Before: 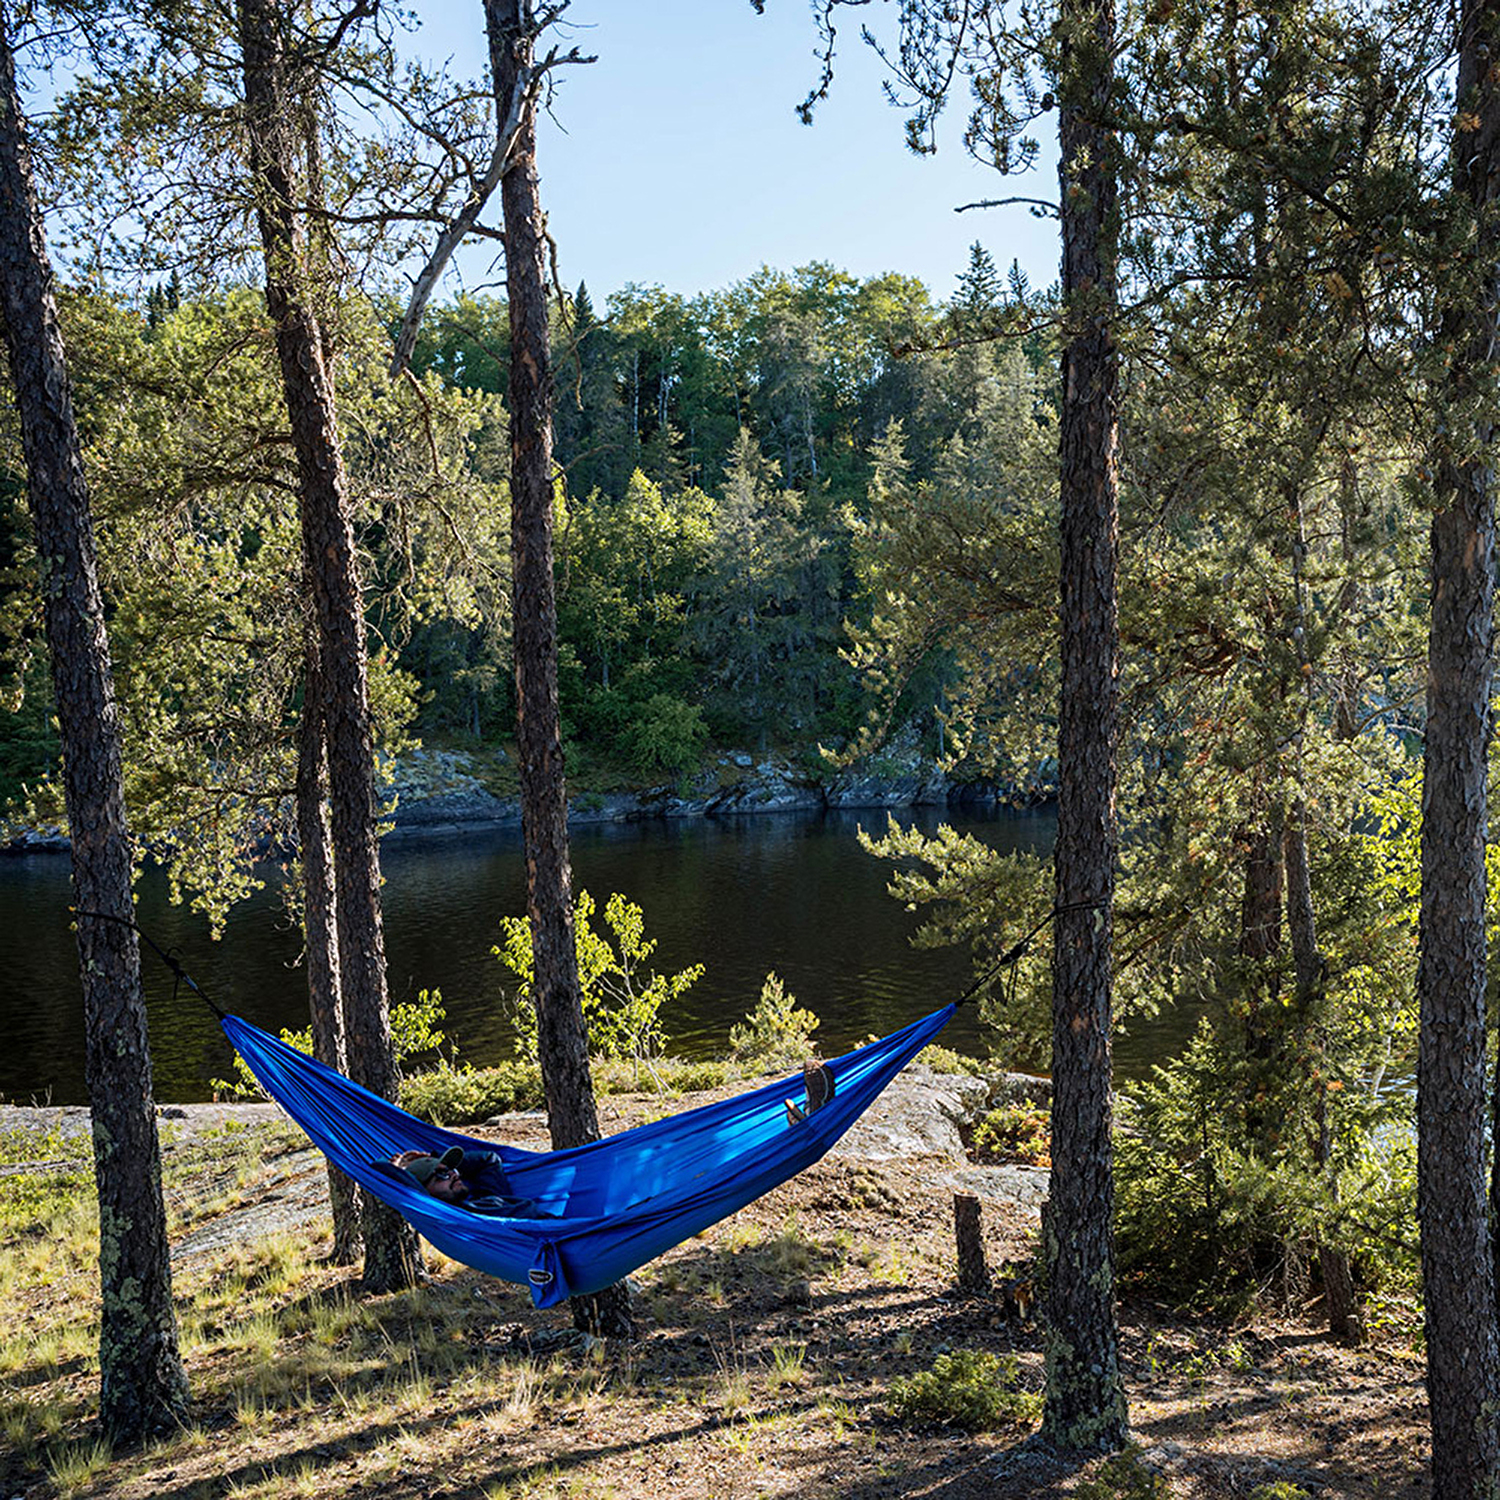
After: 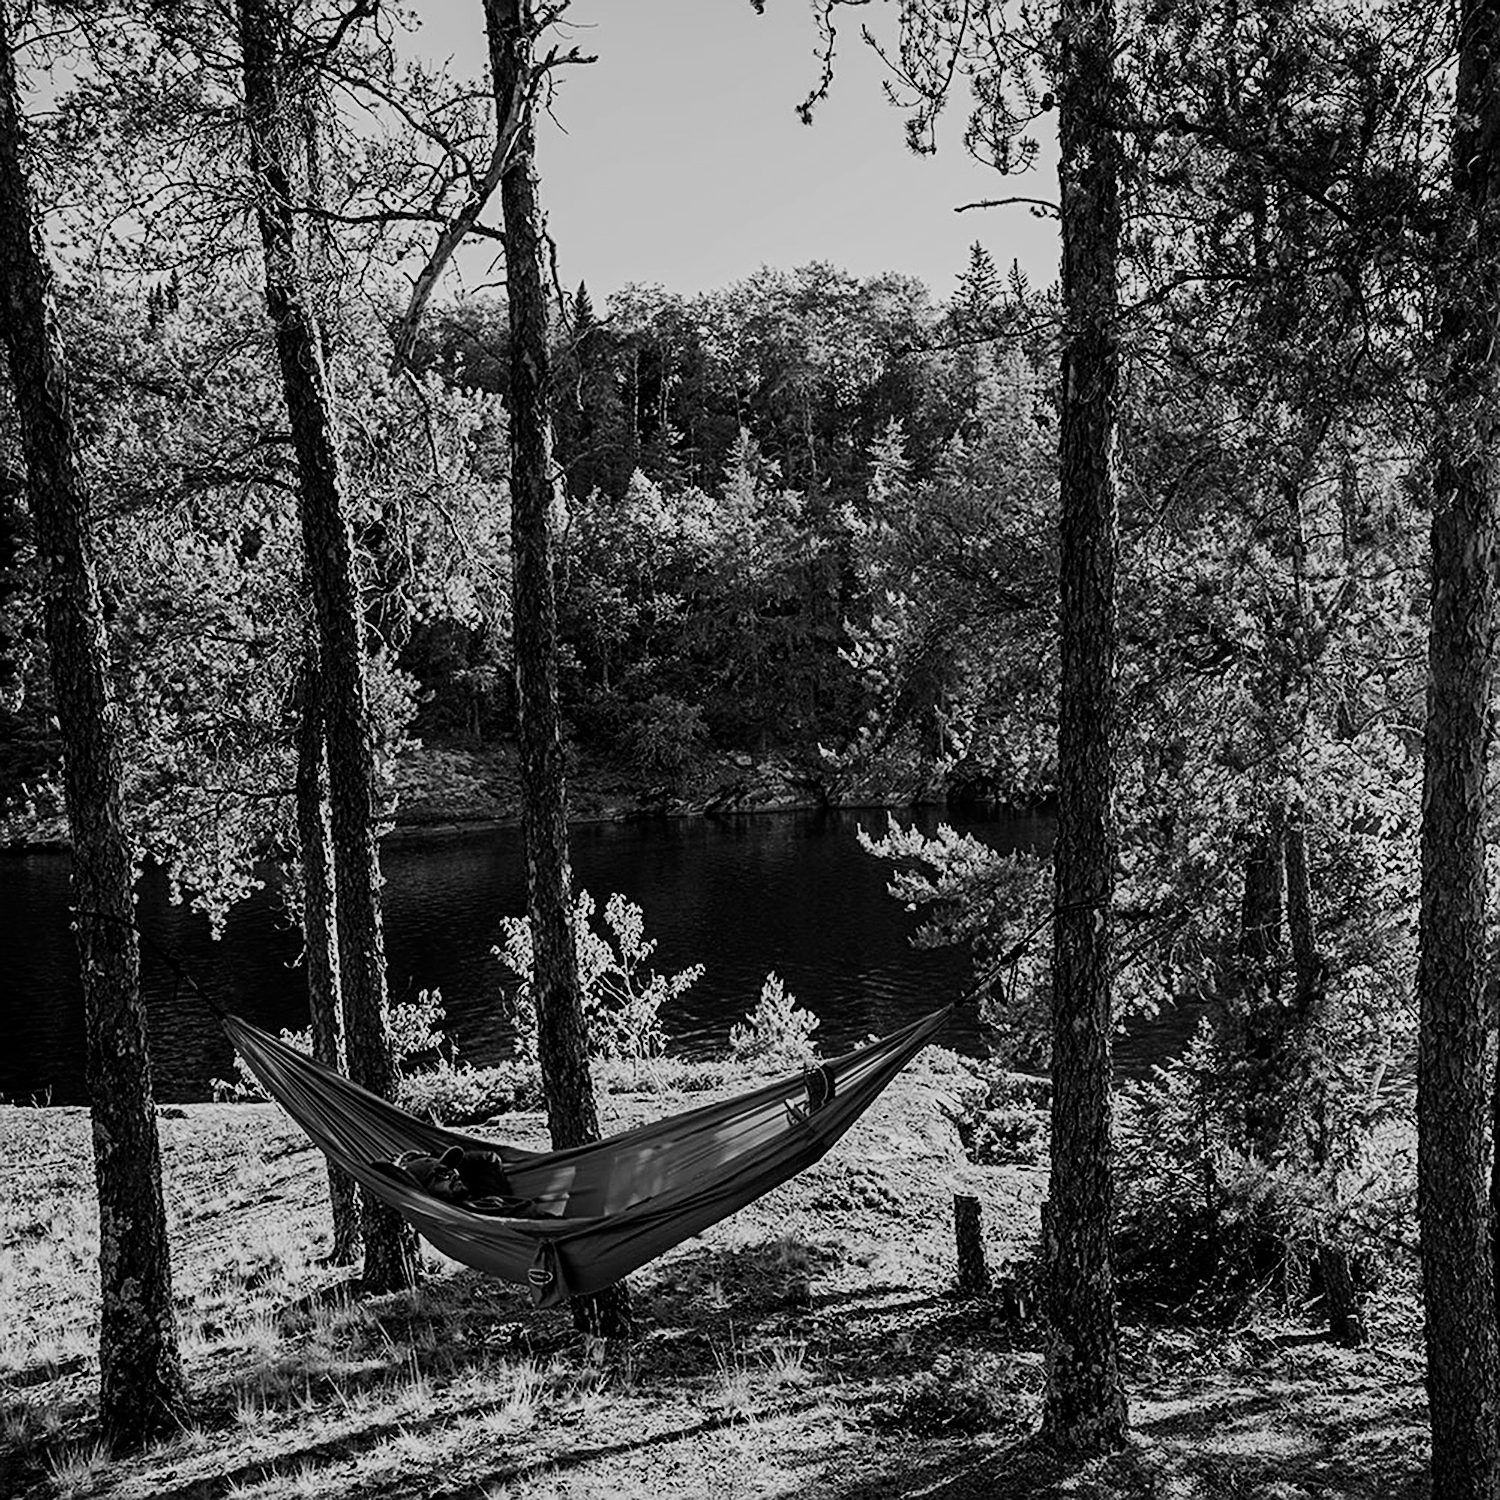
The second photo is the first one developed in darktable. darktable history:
tone equalizer: on, module defaults
monochrome: a -74.22, b 78.2
sharpen: on, module defaults
filmic rgb: black relative exposure -7.5 EV, white relative exposure 5 EV, hardness 3.31, contrast 1.3, contrast in shadows safe
